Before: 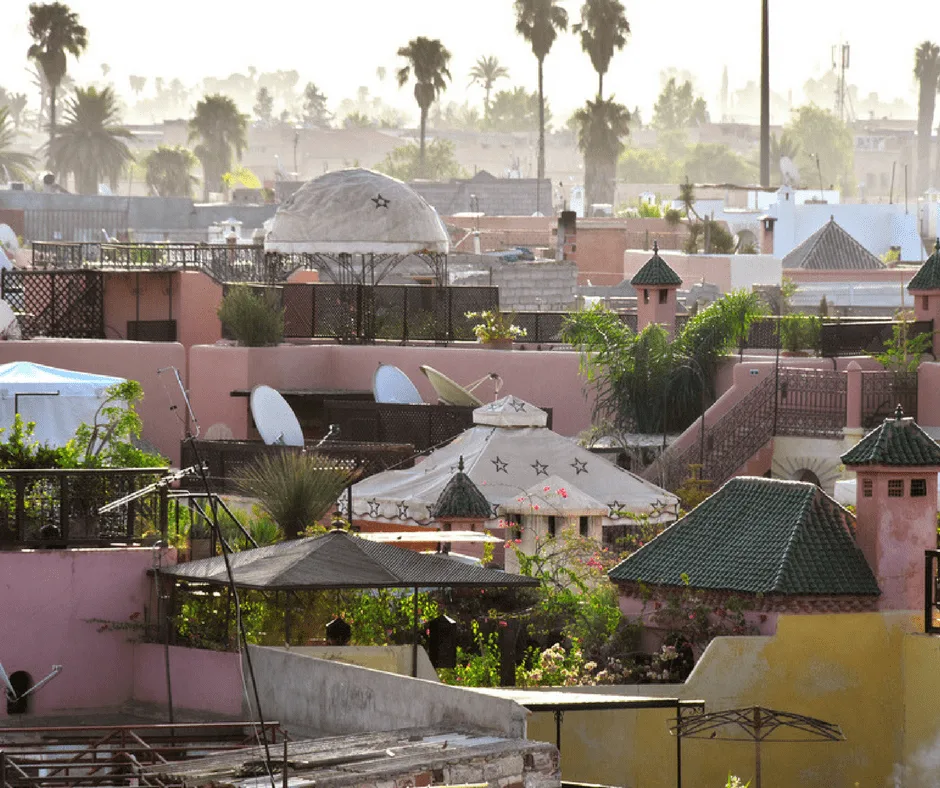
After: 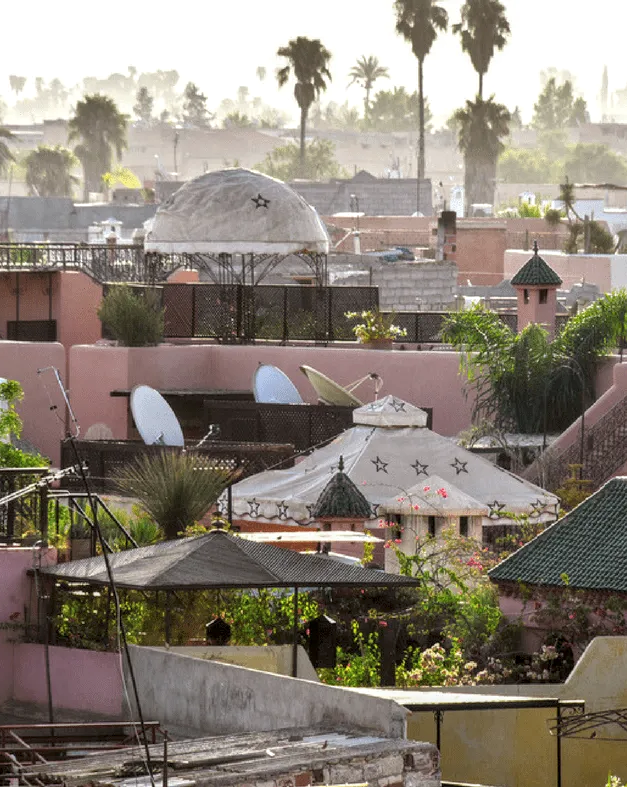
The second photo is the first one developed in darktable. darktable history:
local contrast: on, module defaults
crop and rotate: left 12.809%, right 20.432%
shadows and highlights: shadows 36.81, highlights -26.97, soften with gaussian
